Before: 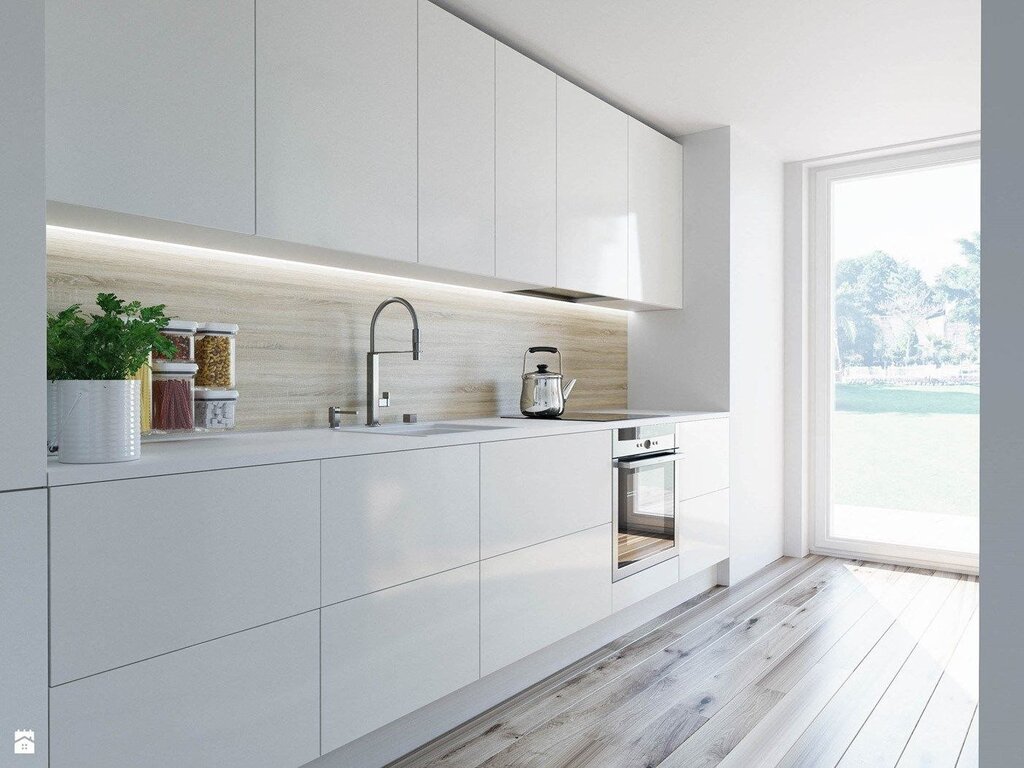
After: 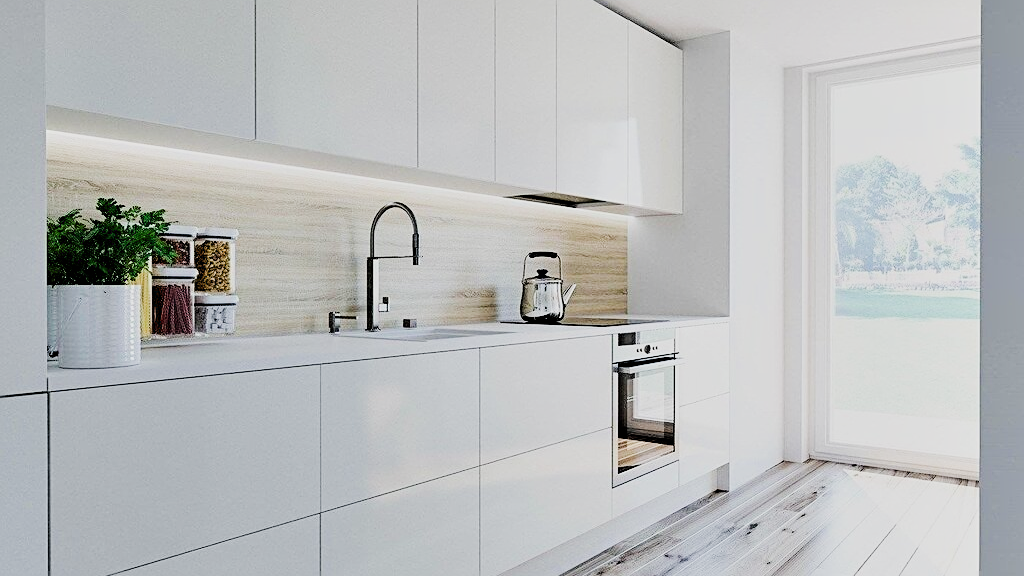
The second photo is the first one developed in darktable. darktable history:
contrast equalizer: y [[0.6 ×6], [0.55 ×6], [0 ×6], [0 ×6], [0 ×6]]
crop and rotate: top 12.494%, bottom 12.443%
sharpen: on, module defaults
local contrast: mode bilateral grid, contrast 100, coarseness 99, detail 89%, midtone range 0.2
filmic rgb: black relative exposure -6.1 EV, white relative exposure 6.95 EV, hardness 2.28, contrast in shadows safe
exposure: black level correction 0, exposure 0.694 EV, compensate highlight preservation false
